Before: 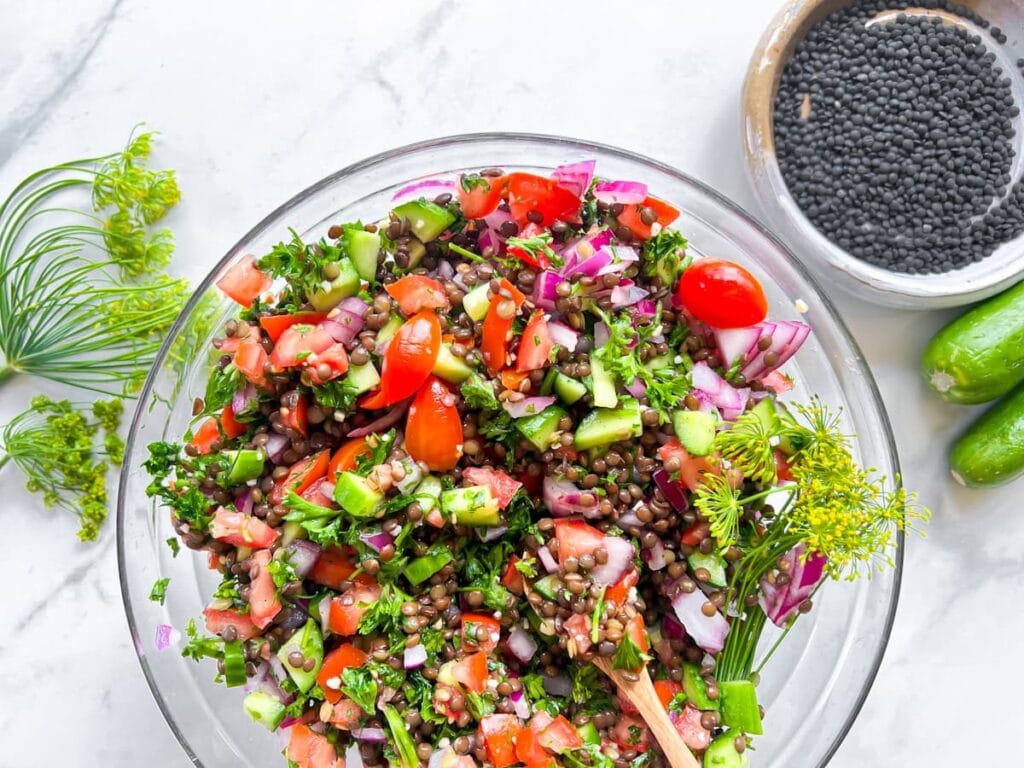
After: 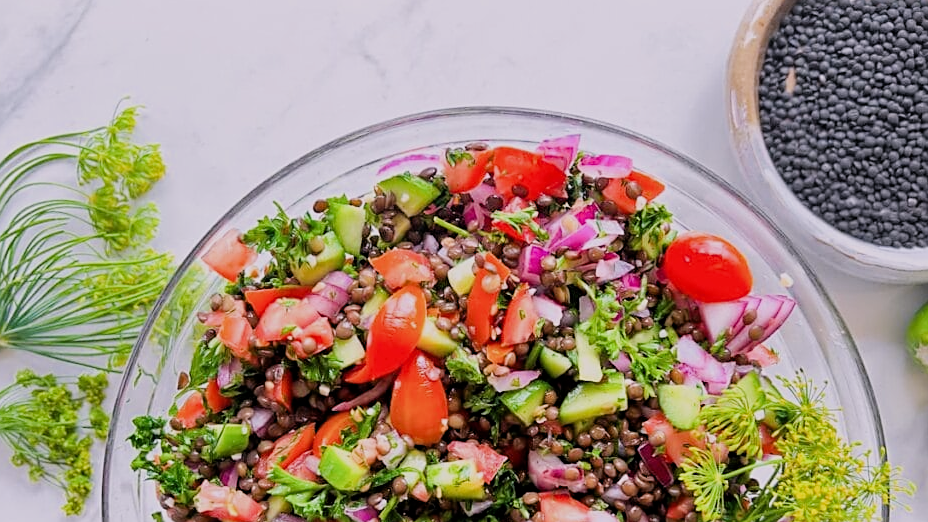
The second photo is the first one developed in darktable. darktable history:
white balance: red 1.05, blue 1.072
crop: left 1.509%, top 3.452%, right 7.696%, bottom 28.452%
sharpen: on, module defaults
filmic rgb: black relative exposure -7.65 EV, white relative exposure 4.56 EV, hardness 3.61
